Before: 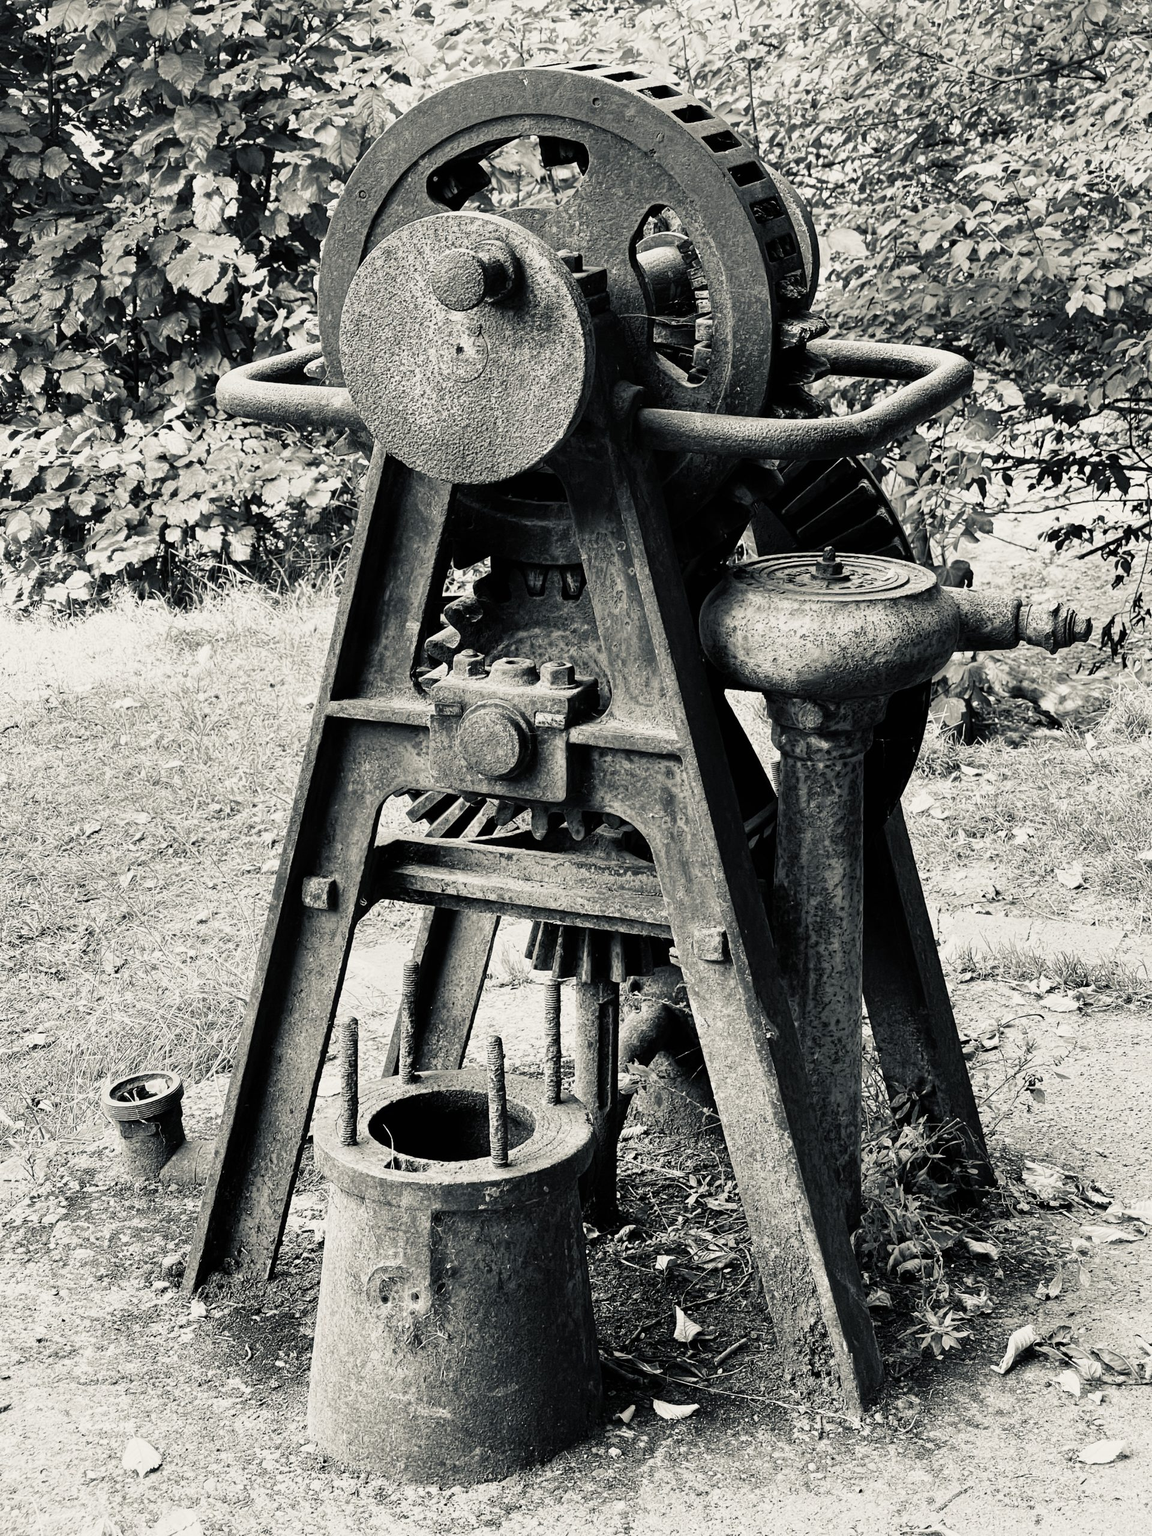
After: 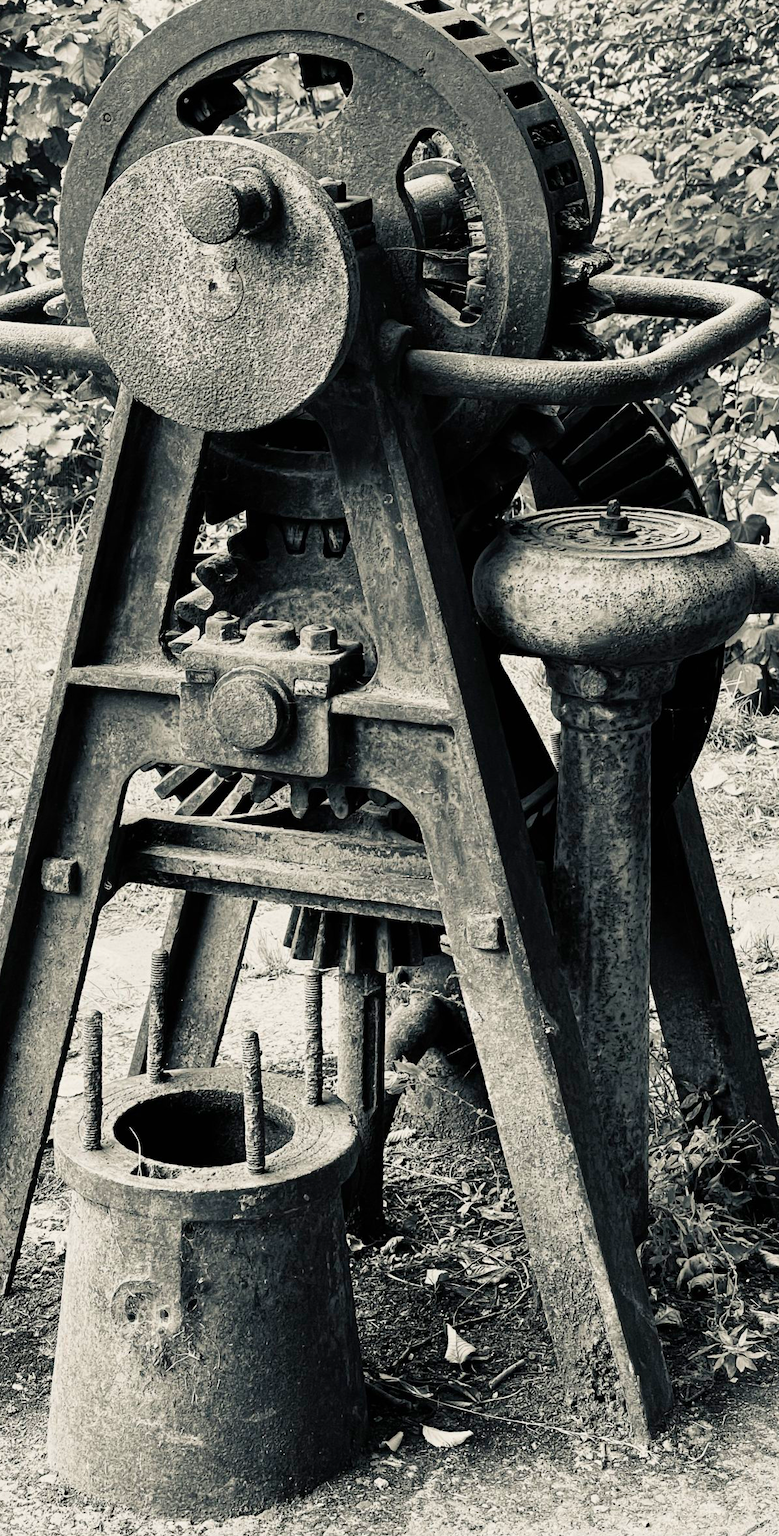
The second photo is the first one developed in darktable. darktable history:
color correction: saturation 1.34
crop and rotate: left 22.918%, top 5.629%, right 14.711%, bottom 2.247%
exposure: compensate highlight preservation false
